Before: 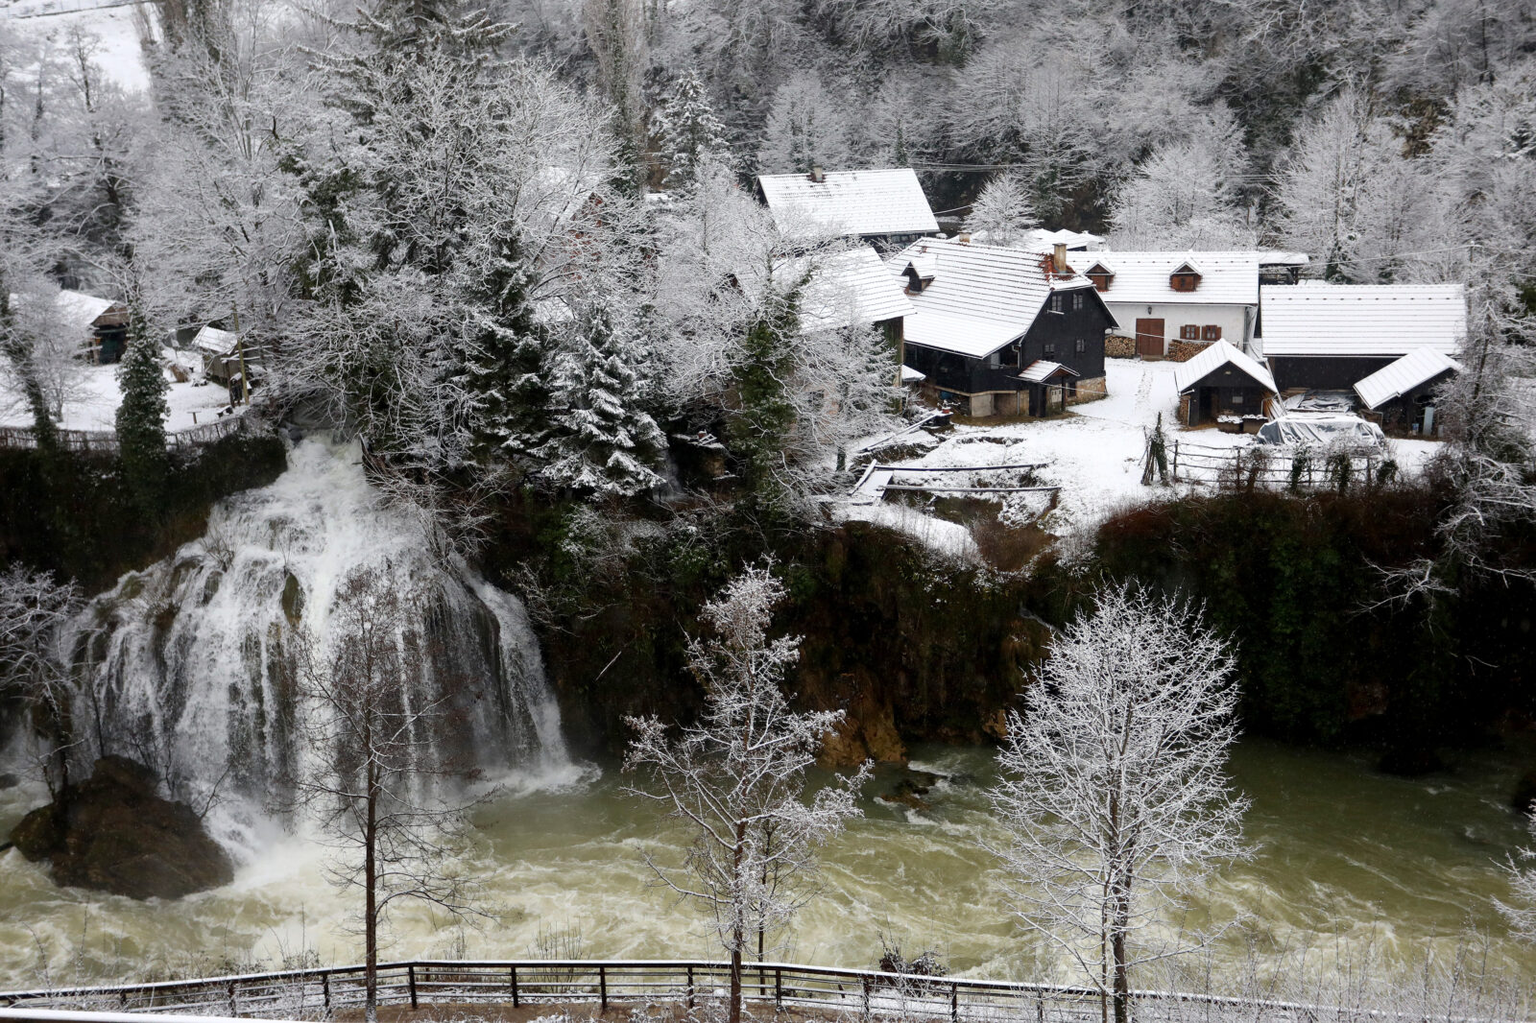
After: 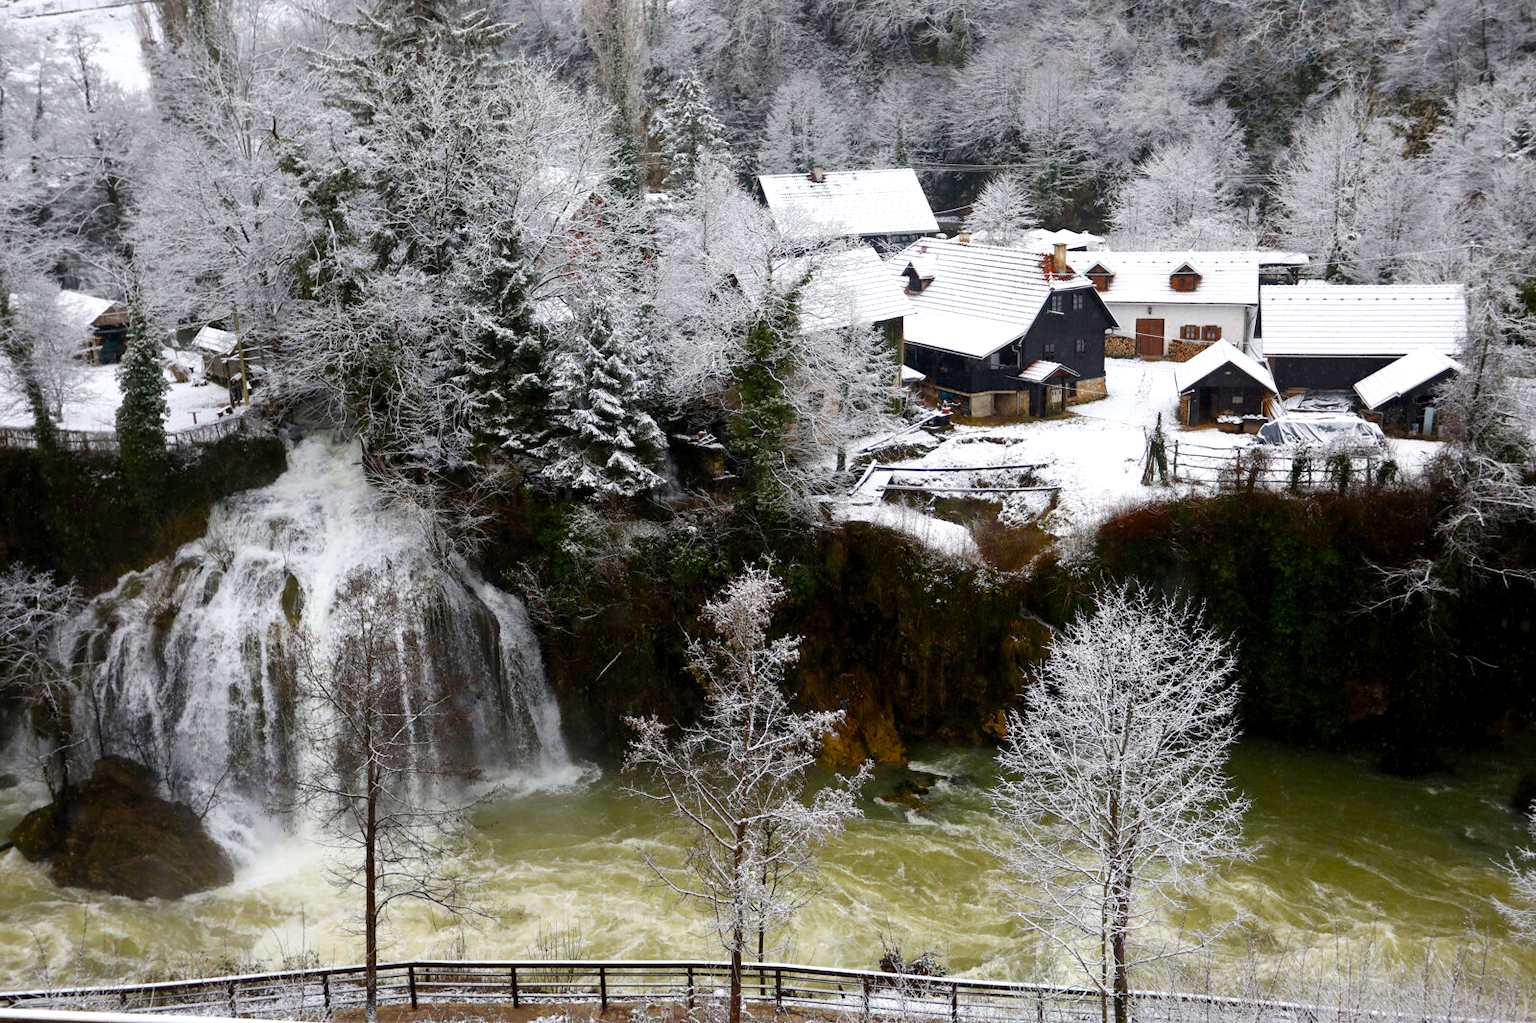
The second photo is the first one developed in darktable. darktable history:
levels: levels [0, 0.476, 0.951]
color balance rgb: linear chroma grading › global chroma 15%, perceptual saturation grading › global saturation 30%
